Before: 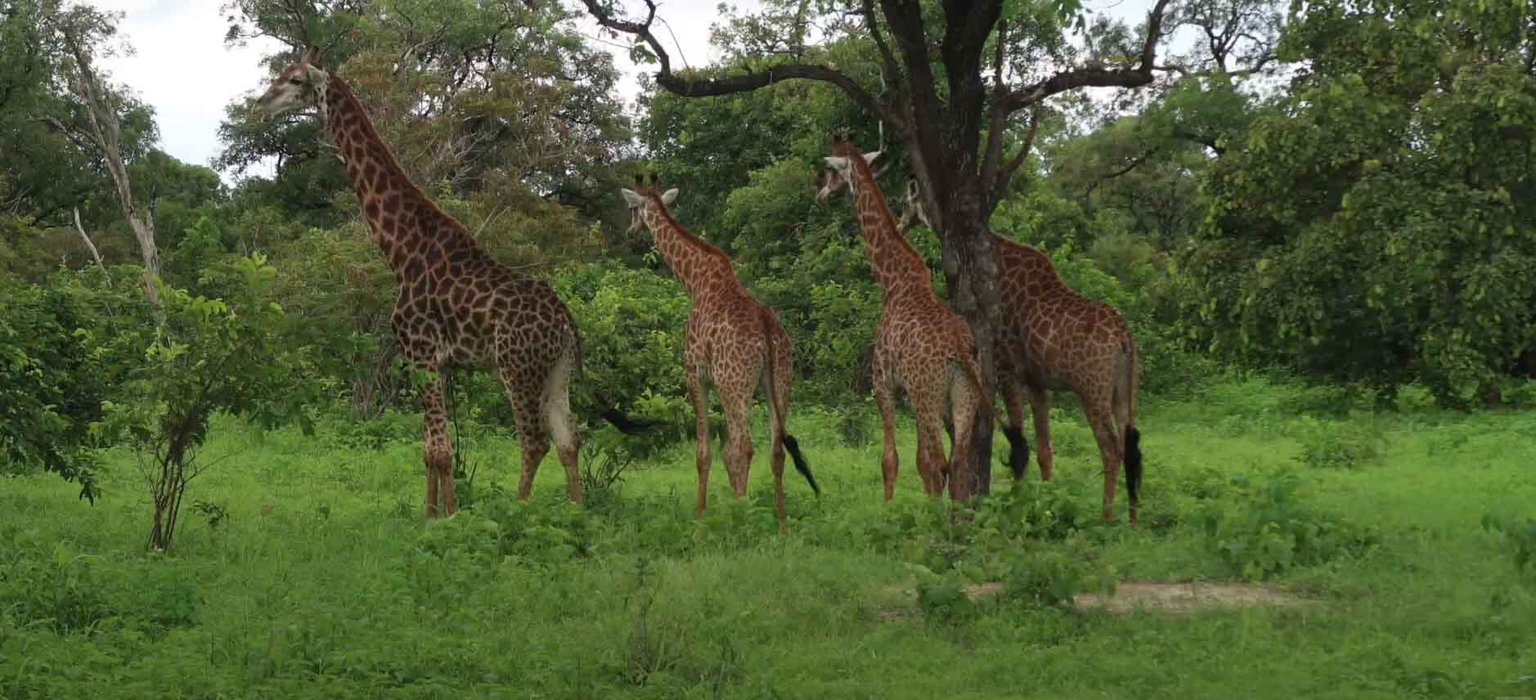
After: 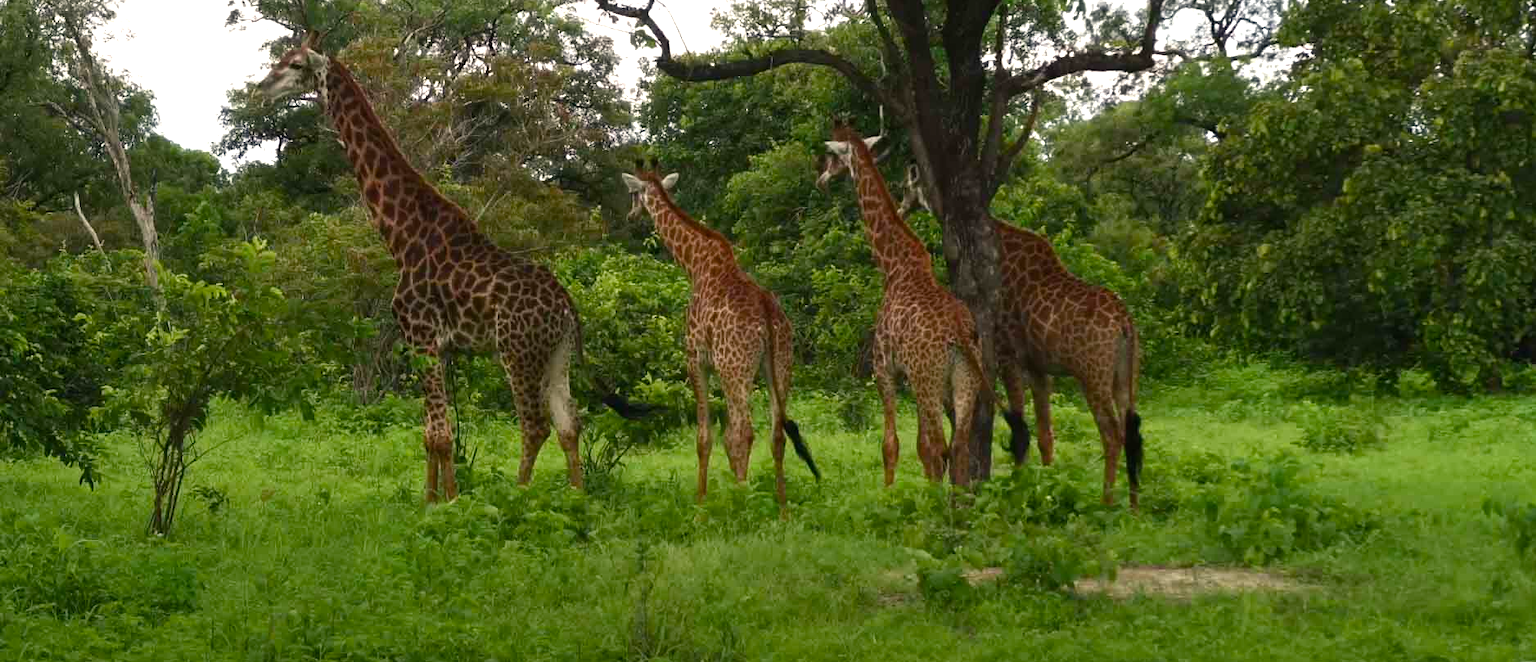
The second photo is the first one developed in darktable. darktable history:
color balance rgb: shadows lift › chroma 0.727%, shadows lift › hue 111.58°, highlights gain › chroma 3.058%, highlights gain › hue 72.29°, perceptual saturation grading › global saturation 20%, perceptual saturation grading › highlights -49.396%, perceptual saturation grading › shadows 26.134%, perceptual brilliance grading › global brilliance -5.094%, perceptual brilliance grading › highlights 23.916%, perceptual brilliance grading › mid-tones 7.238%, perceptual brilliance grading › shadows -4.832%, global vibrance 20%
crop and rotate: top 2.267%, bottom 3.054%
